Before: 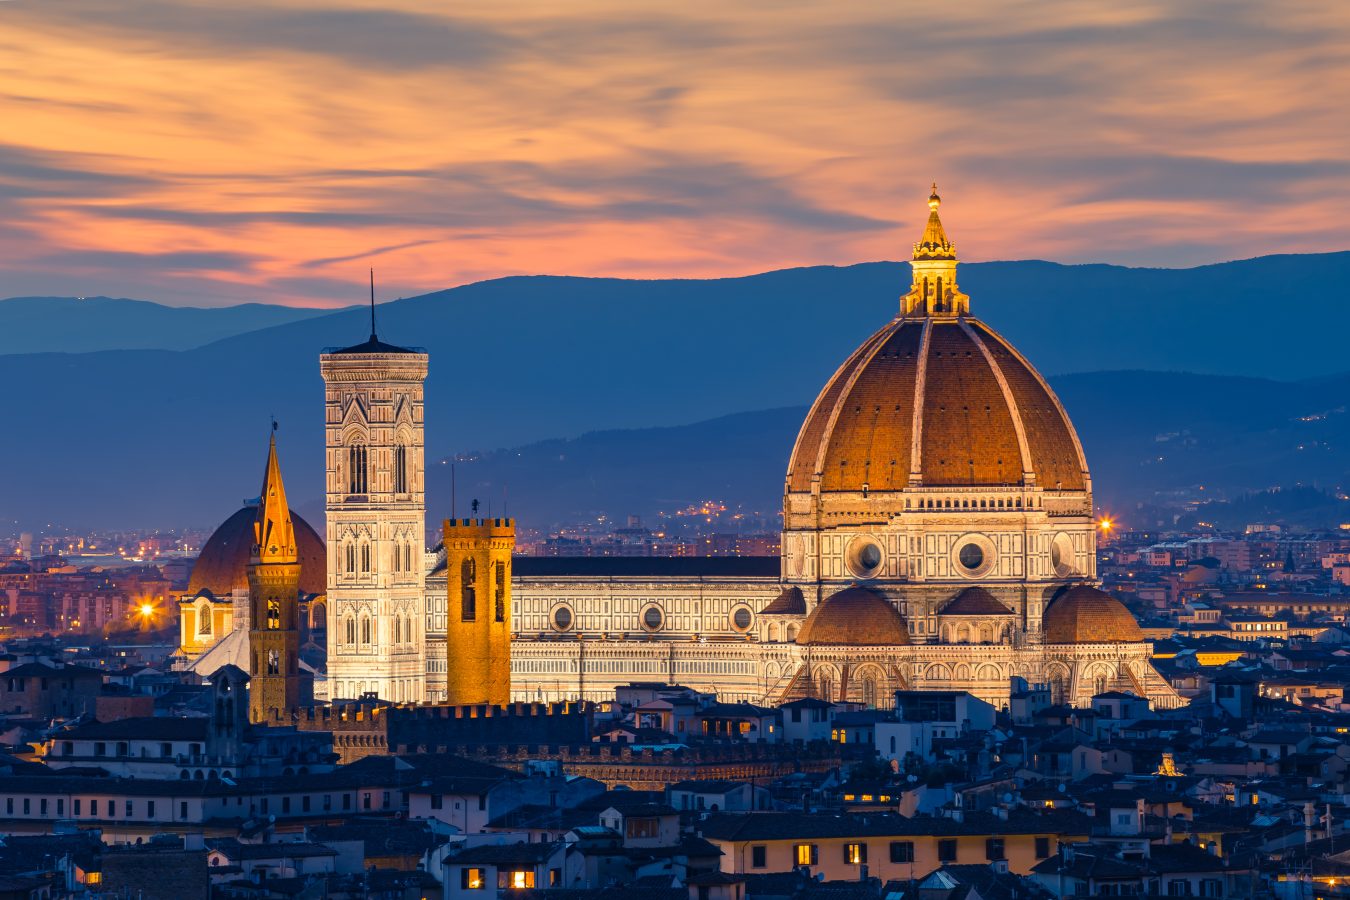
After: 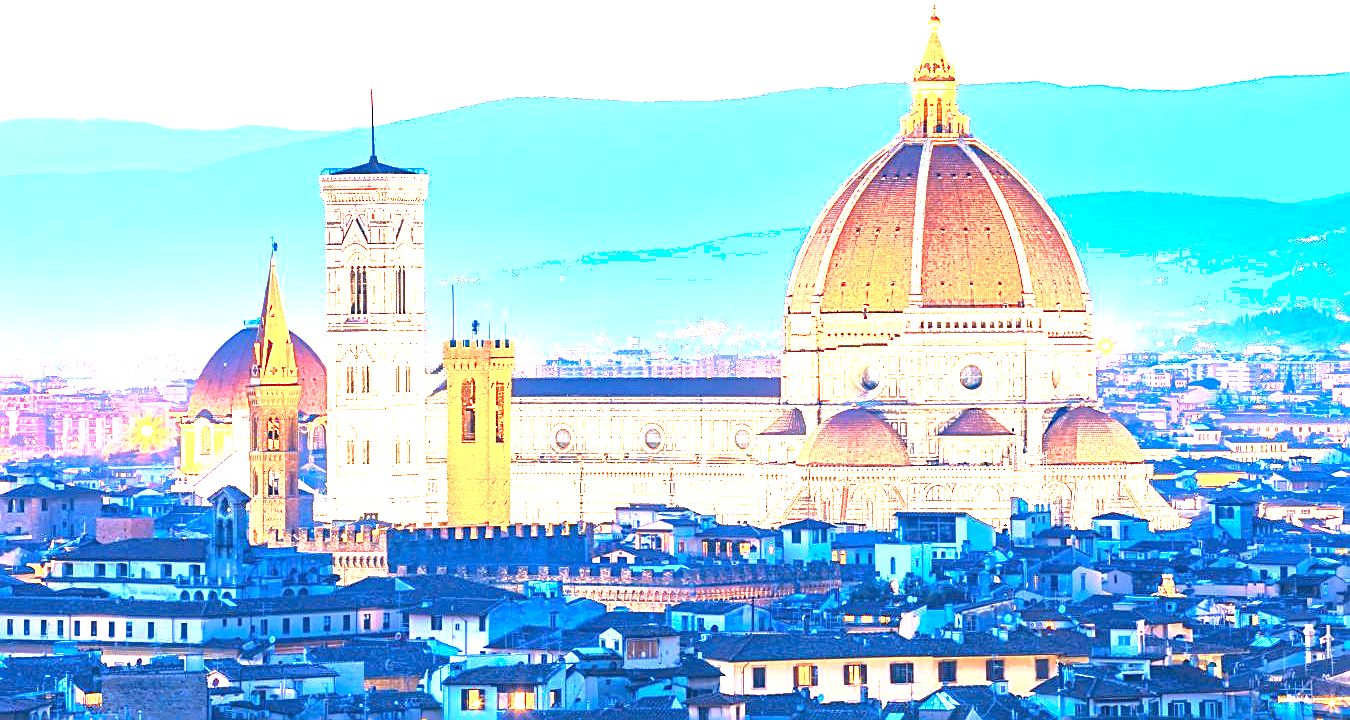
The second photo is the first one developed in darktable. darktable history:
shadows and highlights: shadows -20, white point adjustment -2, highlights -35
exposure: black level correction 0, exposure 4 EV, compensate exposure bias true, compensate highlight preservation false
crop and rotate: top 19.998%
color zones: curves: ch1 [(0, 0.469) (0.072, 0.457) (0.243, 0.494) (0.429, 0.5) (0.571, 0.5) (0.714, 0.5) (0.857, 0.5) (1, 0.469)]; ch2 [(0, 0.499) (0.143, 0.467) (0.242, 0.436) (0.429, 0.493) (0.571, 0.5) (0.714, 0.5) (0.857, 0.5) (1, 0.499)]
sharpen: on, module defaults
